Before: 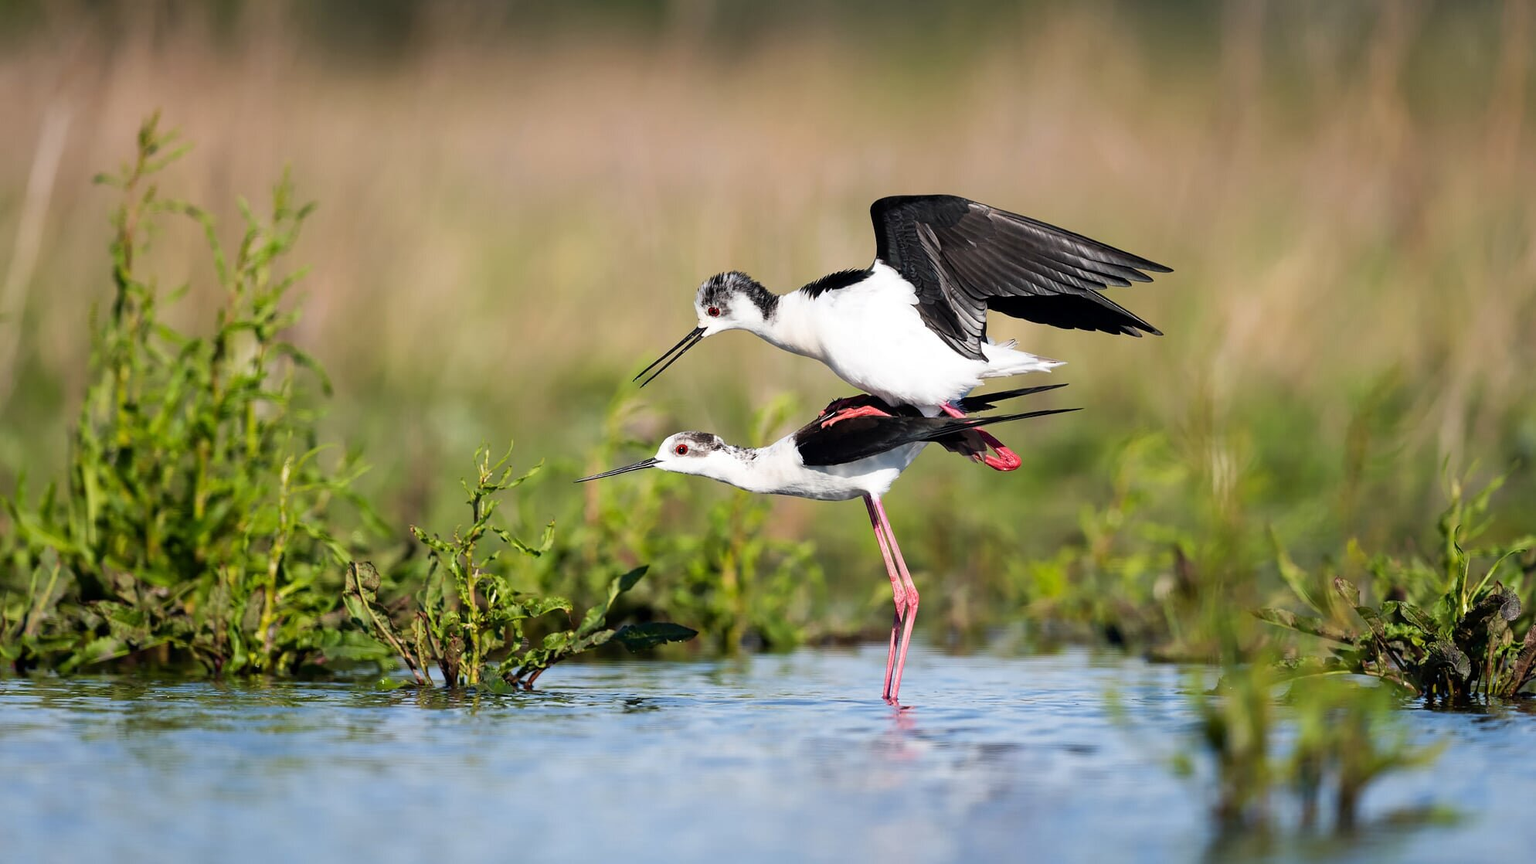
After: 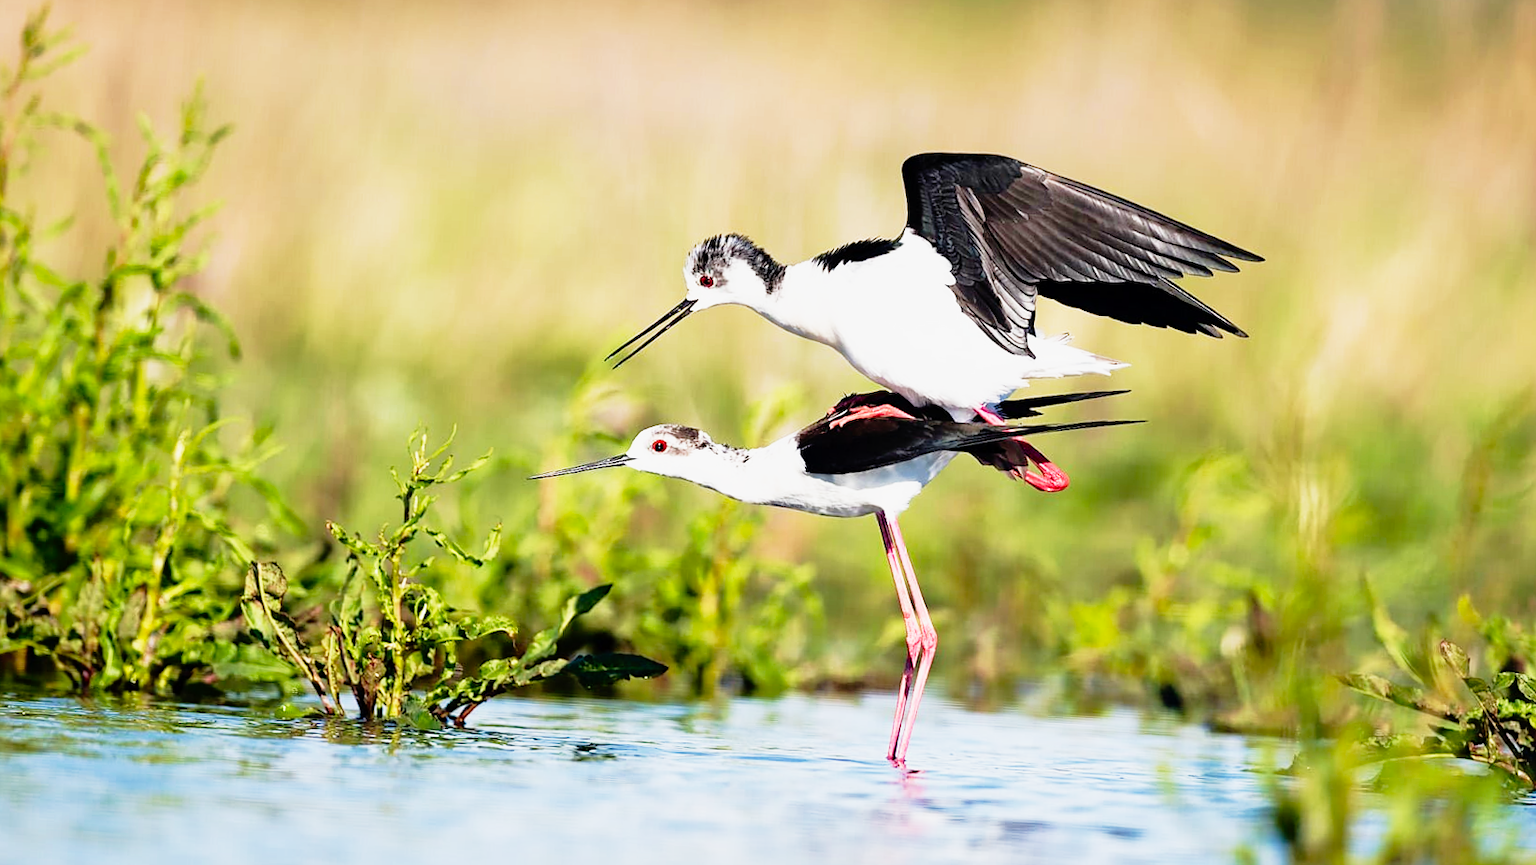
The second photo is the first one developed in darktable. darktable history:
base curve: curves: ch0 [(0, 0) (0.012, 0.01) (0.073, 0.168) (0.31, 0.711) (0.645, 0.957) (1, 1)], preserve colors none
sharpen: amount 0.201
tone equalizer: on, module defaults
crop and rotate: angle -2.9°, left 5.25%, top 5.23%, right 4.755%, bottom 4.513%
velvia: on, module defaults
levels: mode automatic, levels [0.062, 0.494, 0.925]
shadows and highlights: shadows -19.96, white point adjustment -1.93, highlights -34.89
